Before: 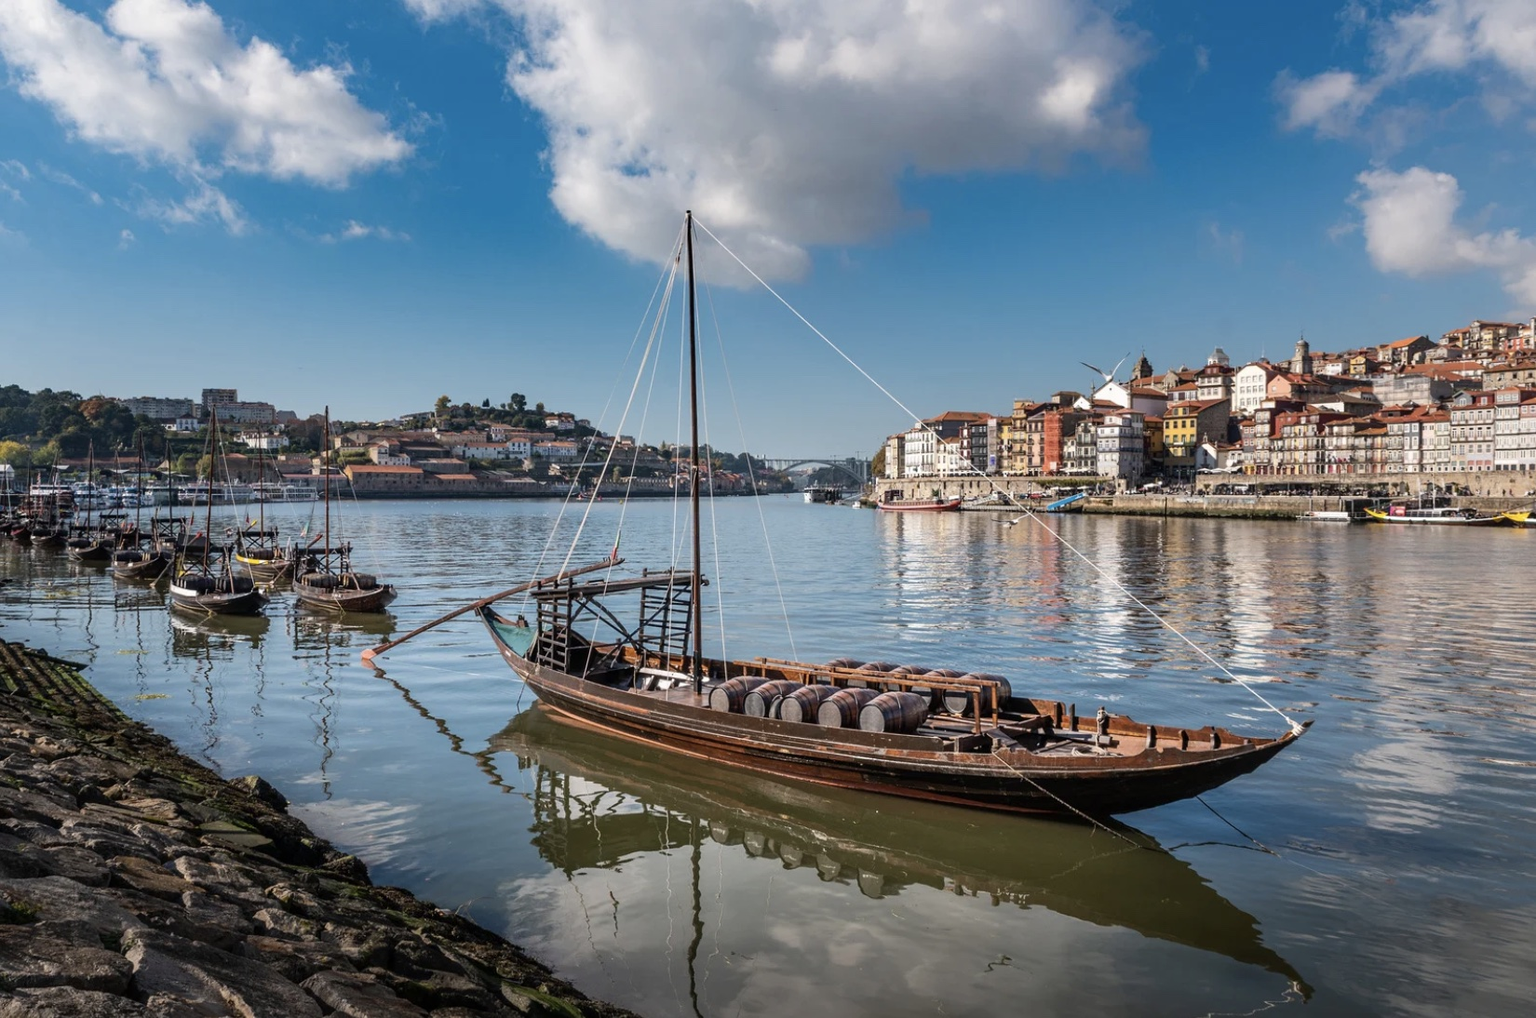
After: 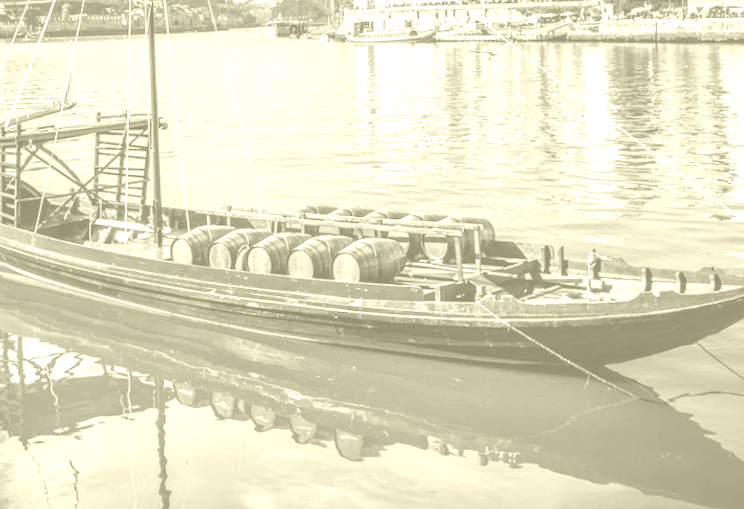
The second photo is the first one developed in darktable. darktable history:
color balance rgb: linear chroma grading › global chroma 1.5%, linear chroma grading › mid-tones -1%, perceptual saturation grading › global saturation -3%, perceptual saturation grading › shadows -2%
exposure: black level correction -0.002, exposure 1.35 EV, compensate highlight preservation false
rotate and perspective: rotation -1.42°, crop left 0.016, crop right 0.984, crop top 0.035, crop bottom 0.965
crop: left 35.976%, top 45.819%, right 18.162%, bottom 5.807%
color zones: curves: ch1 [(0, 0.638) (0.193, 0.442) (0.286, 0.15) (0.429, 0.14) (0.571, 0.142) (0.714, 0.154) (0.857, 0.175) (1, 0.638)]
local contrast: on, module defaults
colorize: hue 43.2°, saturation 40%, version 1
